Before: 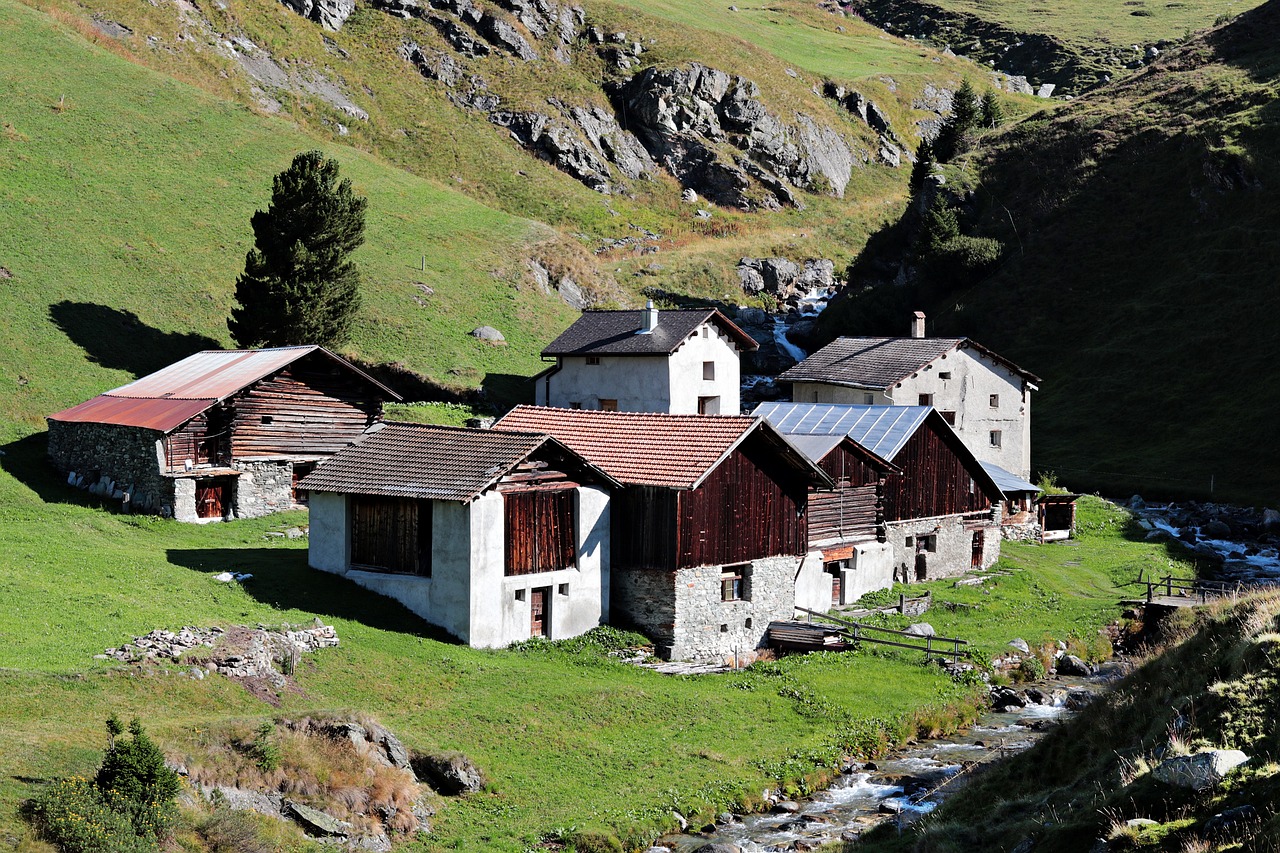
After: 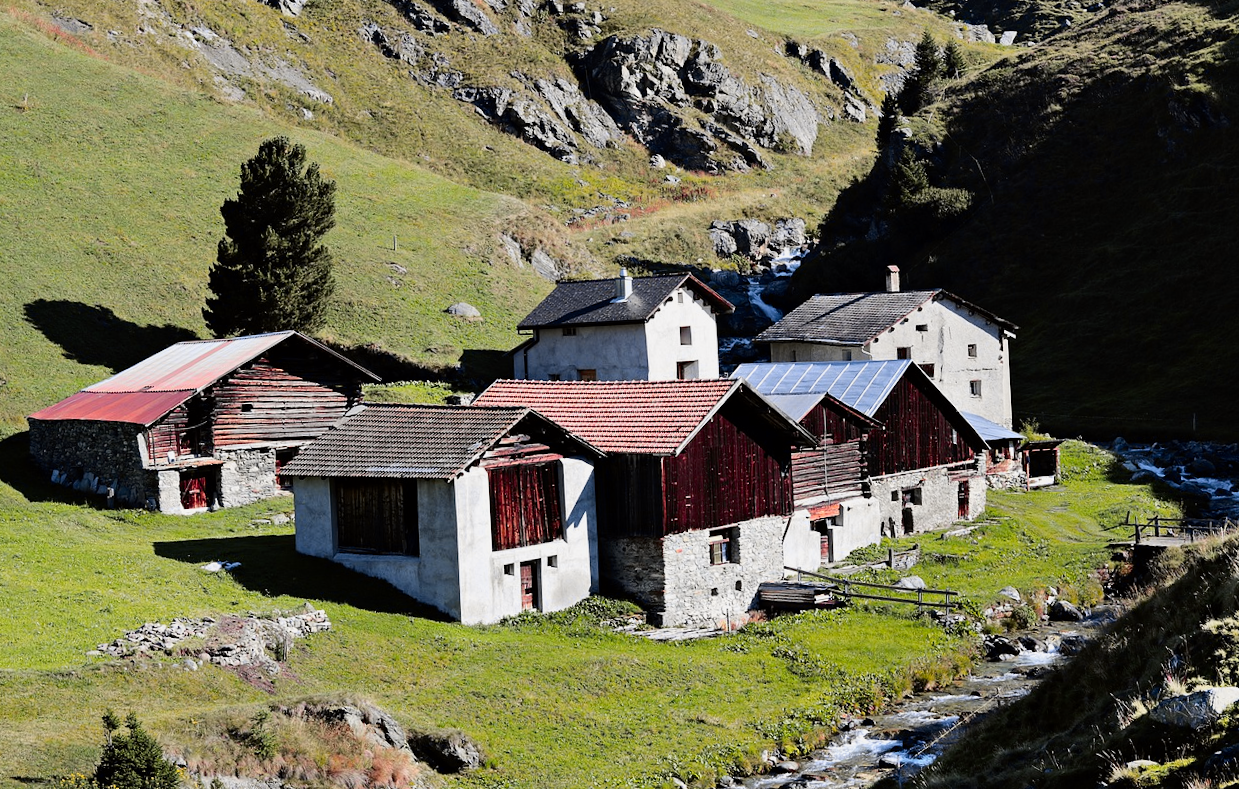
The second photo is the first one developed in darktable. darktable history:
tone curve: curves: ch0 [(0, 0) (0.087, 0.054) (0.281, 0.245) (0.506, 0.526) (0.8, 0.824) (0.994, 0.955)]; ch1 [(0, 0) (0.27, 0.195) (0.406, 0.435) (0.452, 0.474) (0.495, 0.5) (0.514, 0.508) (0.563, 0.584) (0.654, 0.689) (1, 1)]; ch2 [(0, 0) (0.269, 0.299) (0.459, 0.441) (0.498, 0.499) (0.523, 0.52) (0.551, 0.549) (0.633, 0.625) (0.659, 0.681) (0.718, 0.764) (1, 1)], color space Lab, independent channels, preserve colors none
rotate and perspective: rotation -3°, crop left 0.031, crop right 0.968, crop top 0.07, crop bottom 0.93
